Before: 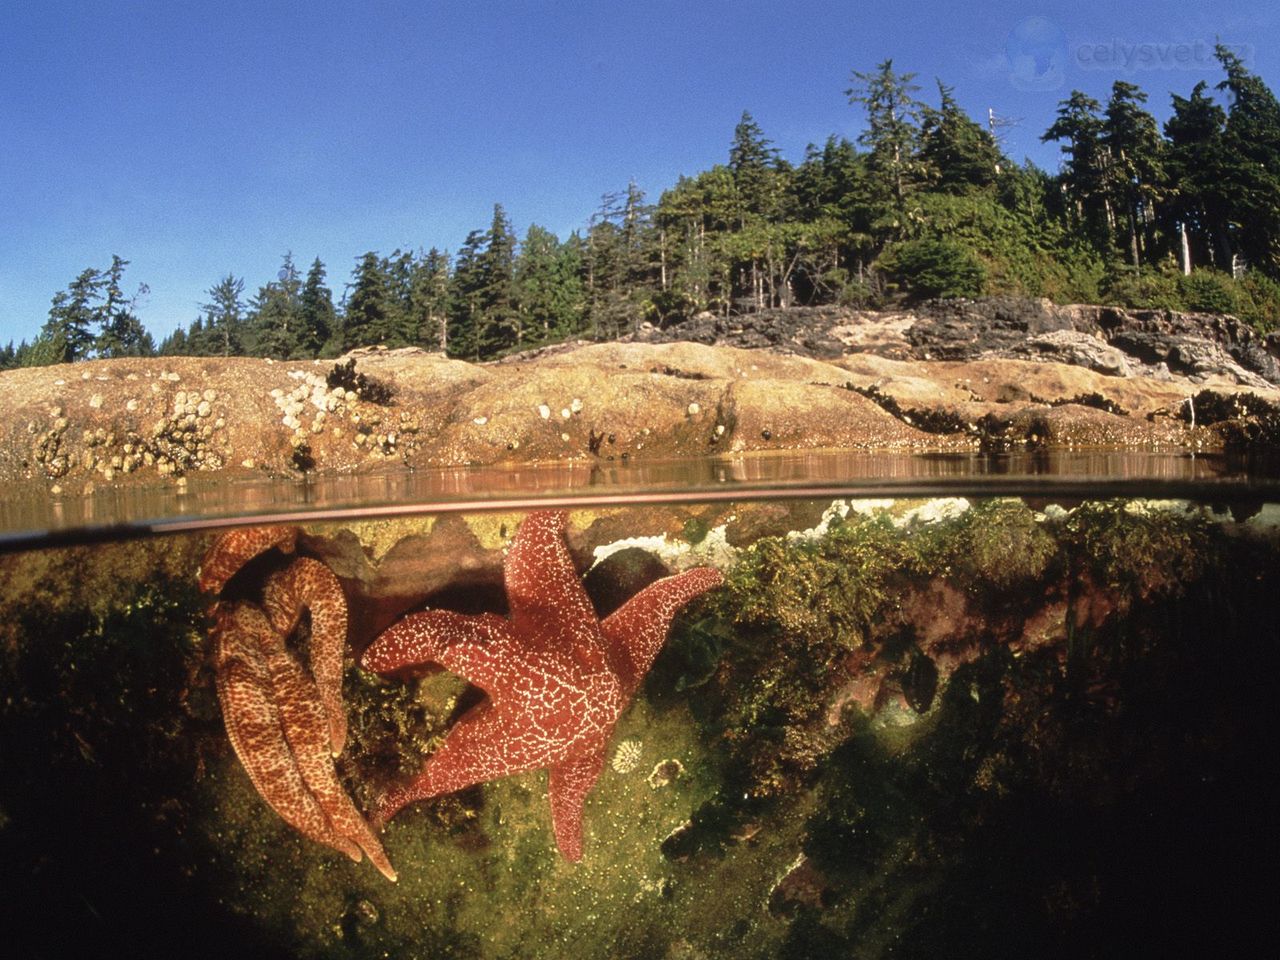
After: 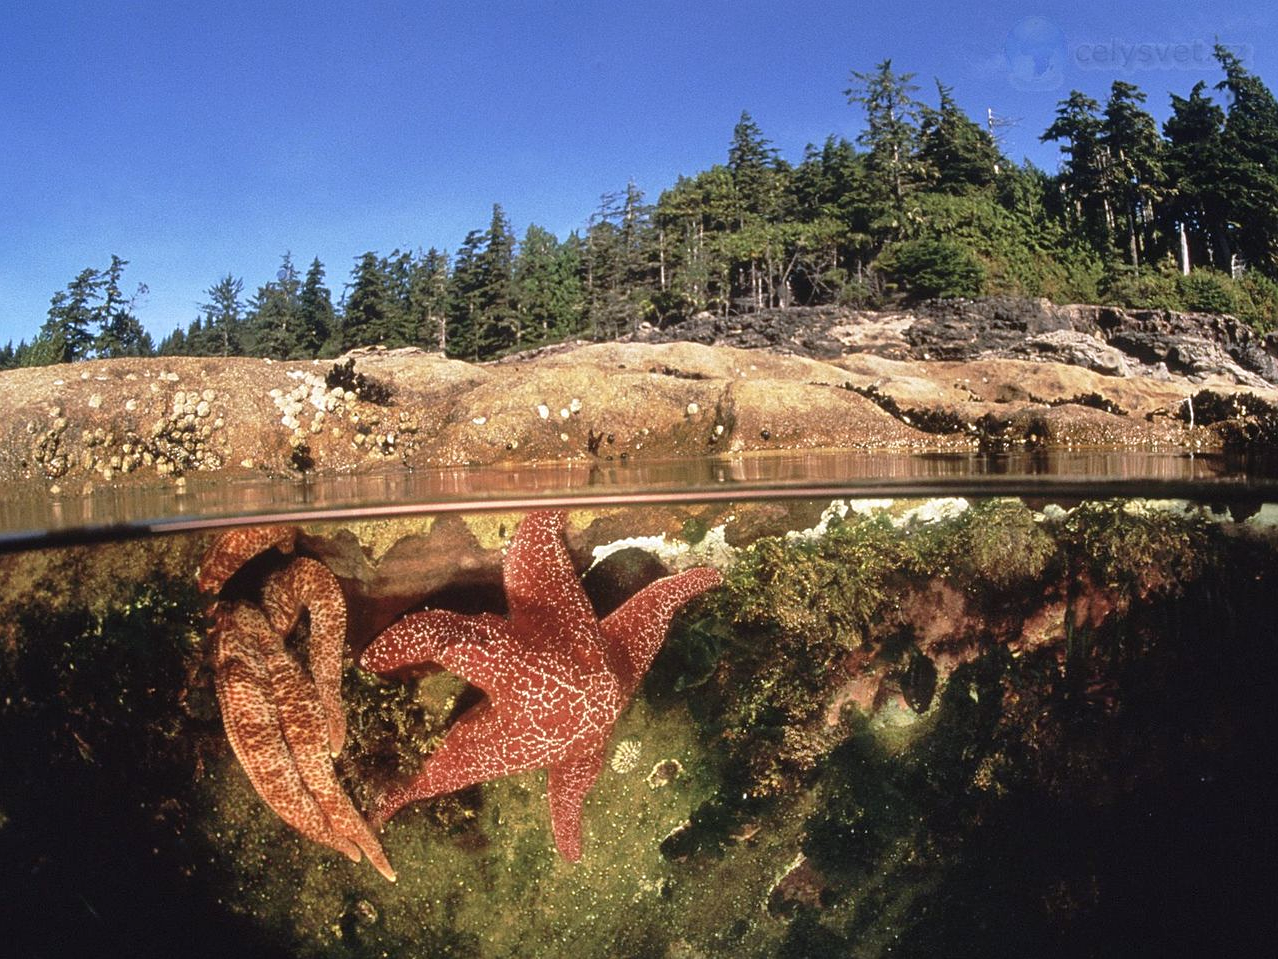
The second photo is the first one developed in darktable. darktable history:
color calibration: illuminant as shot in camera, x 0.358, y 0.373, temperature 4628.91 K
crop: left 0.096%
sharpen: amount 0.204
tone equalizer: on, module defaults
shadows and highlights: soften with gaussian
